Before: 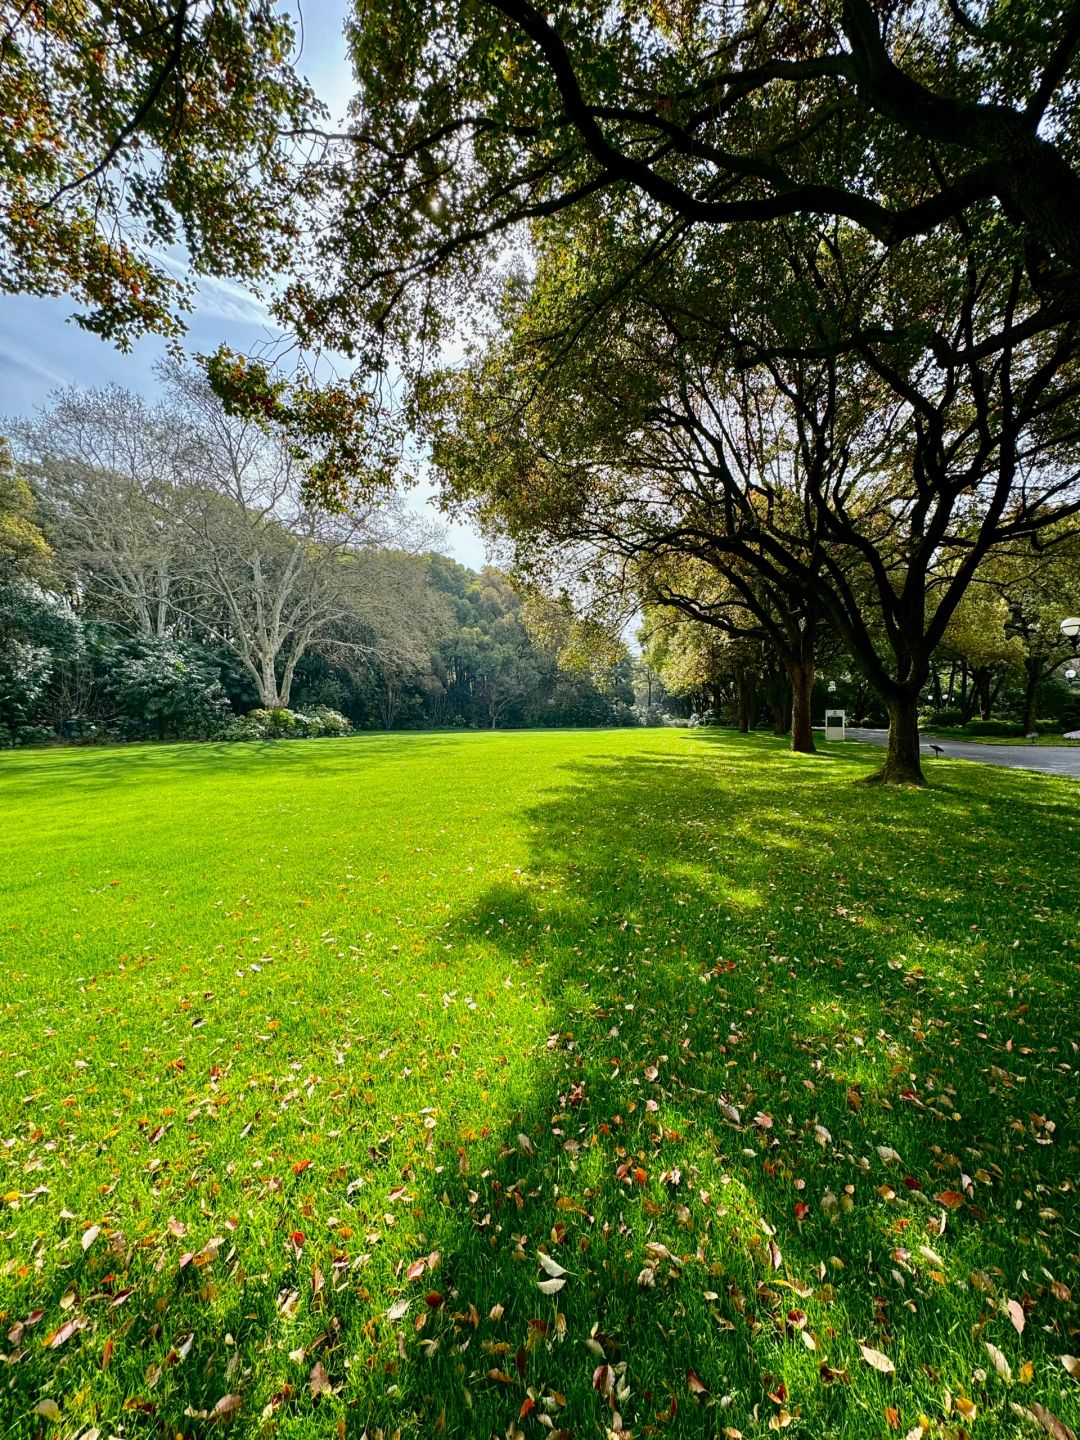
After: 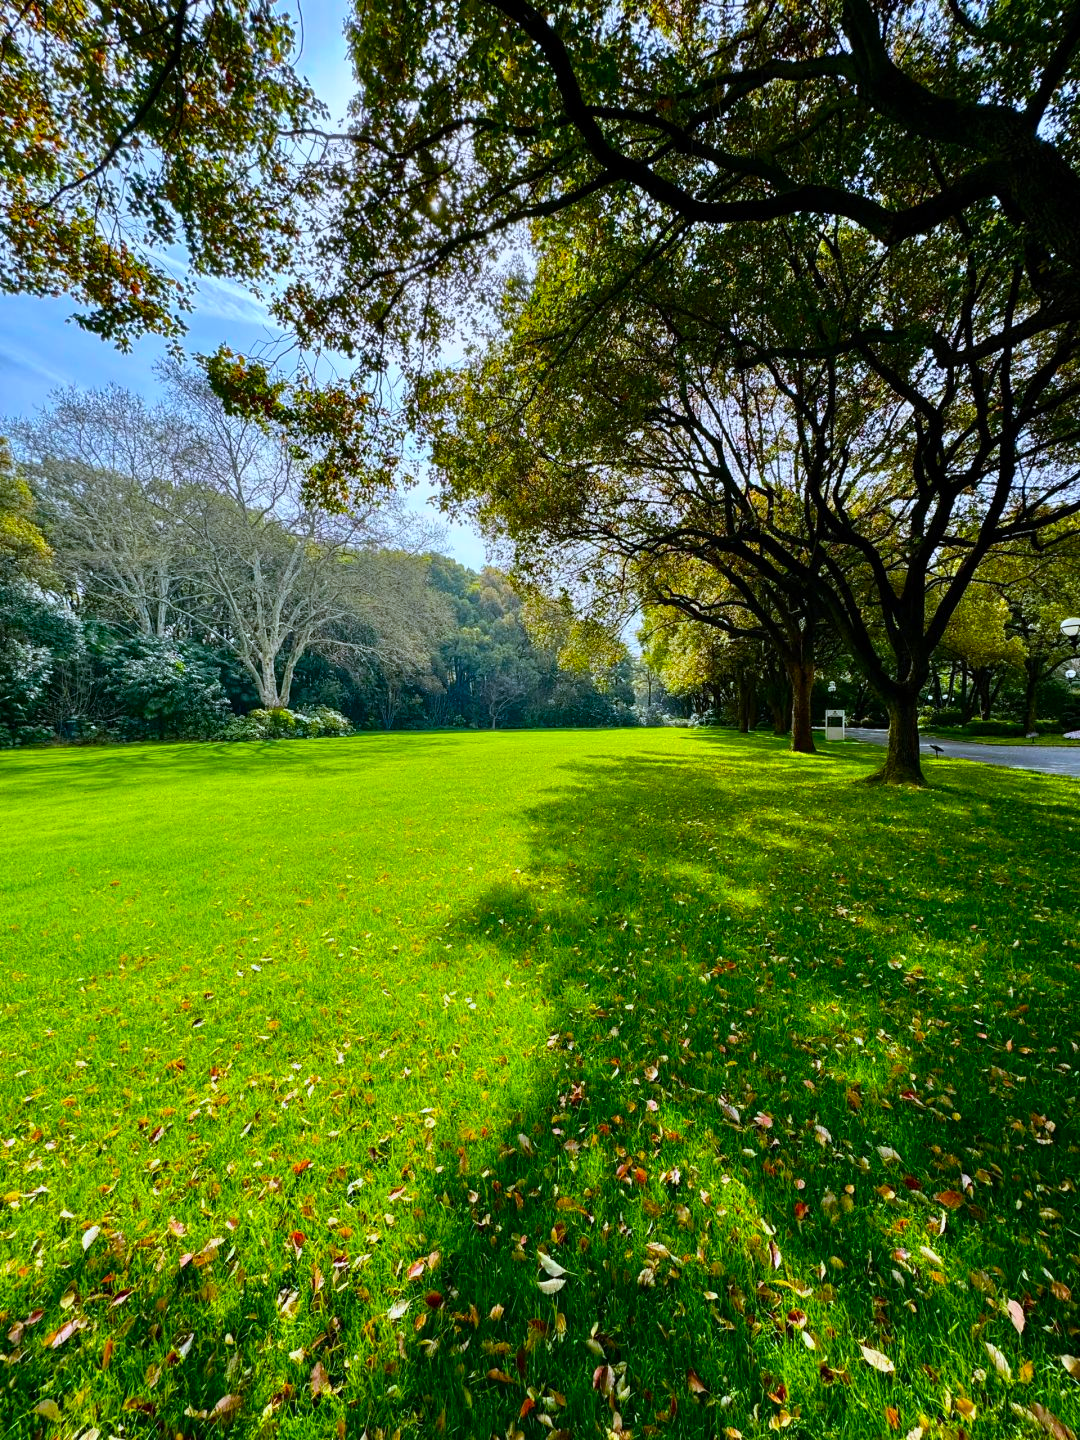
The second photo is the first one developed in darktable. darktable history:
color balance rgb: linear chroma grading › global chroma 15%, perceptual saturation grading › global saturation 30%
white balance: red 0.954, blue 1.079
